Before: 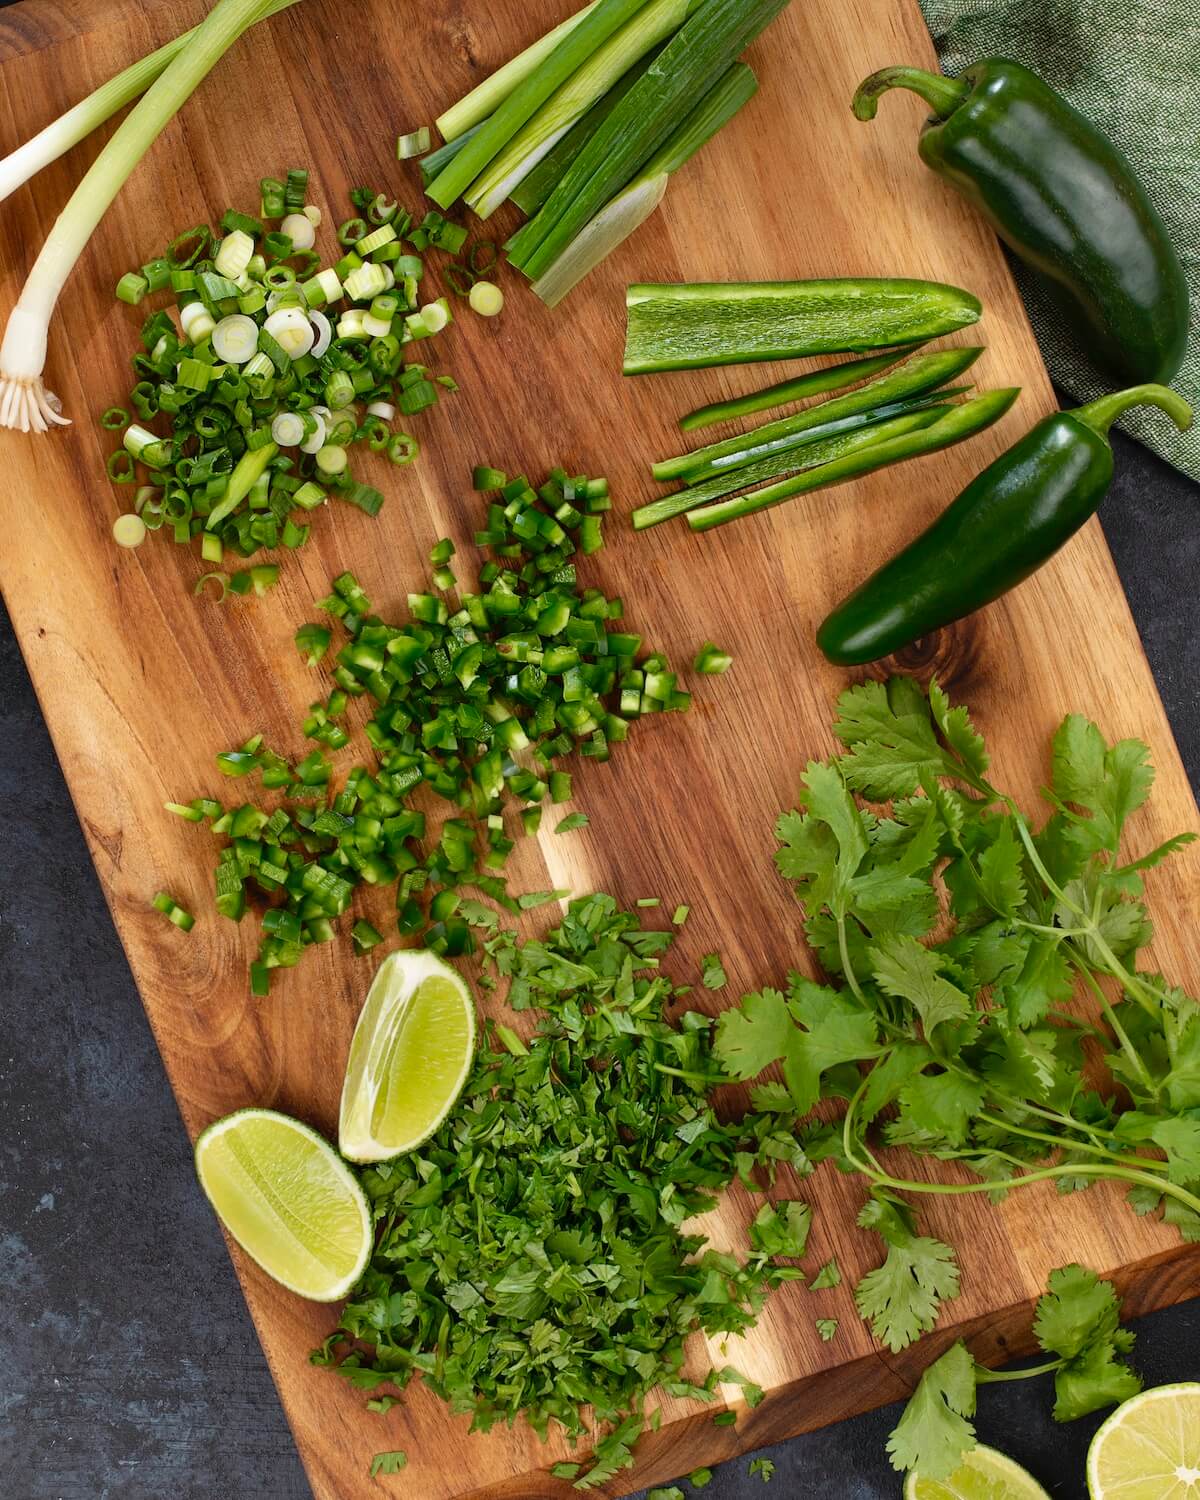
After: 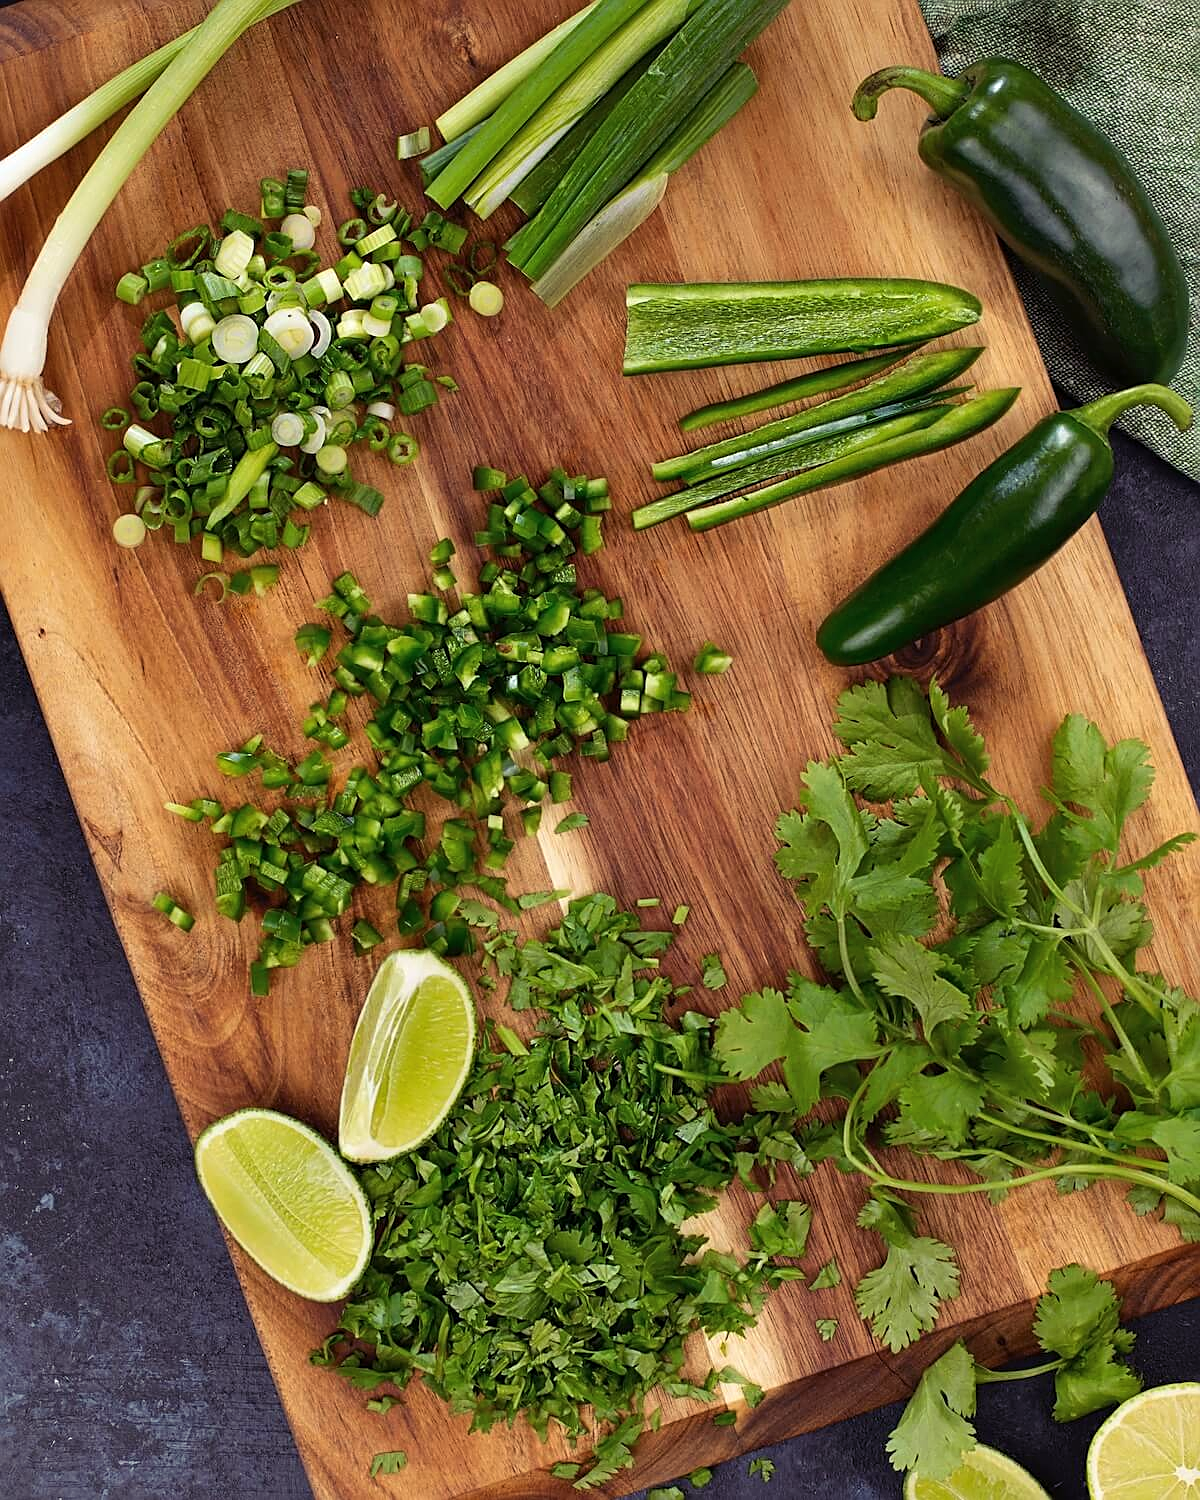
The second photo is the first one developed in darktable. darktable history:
shadows and highlights: shadows 37.12, highlights -27.15, soften with gaussian
sharpen: amount 0.596
color balance rgb: shadows lift › luminance -21.468%, shadows lift › chroma 8.655%, shadows lift › hue 282.68°, perceptual saturation grading › global saturation 0.311%
